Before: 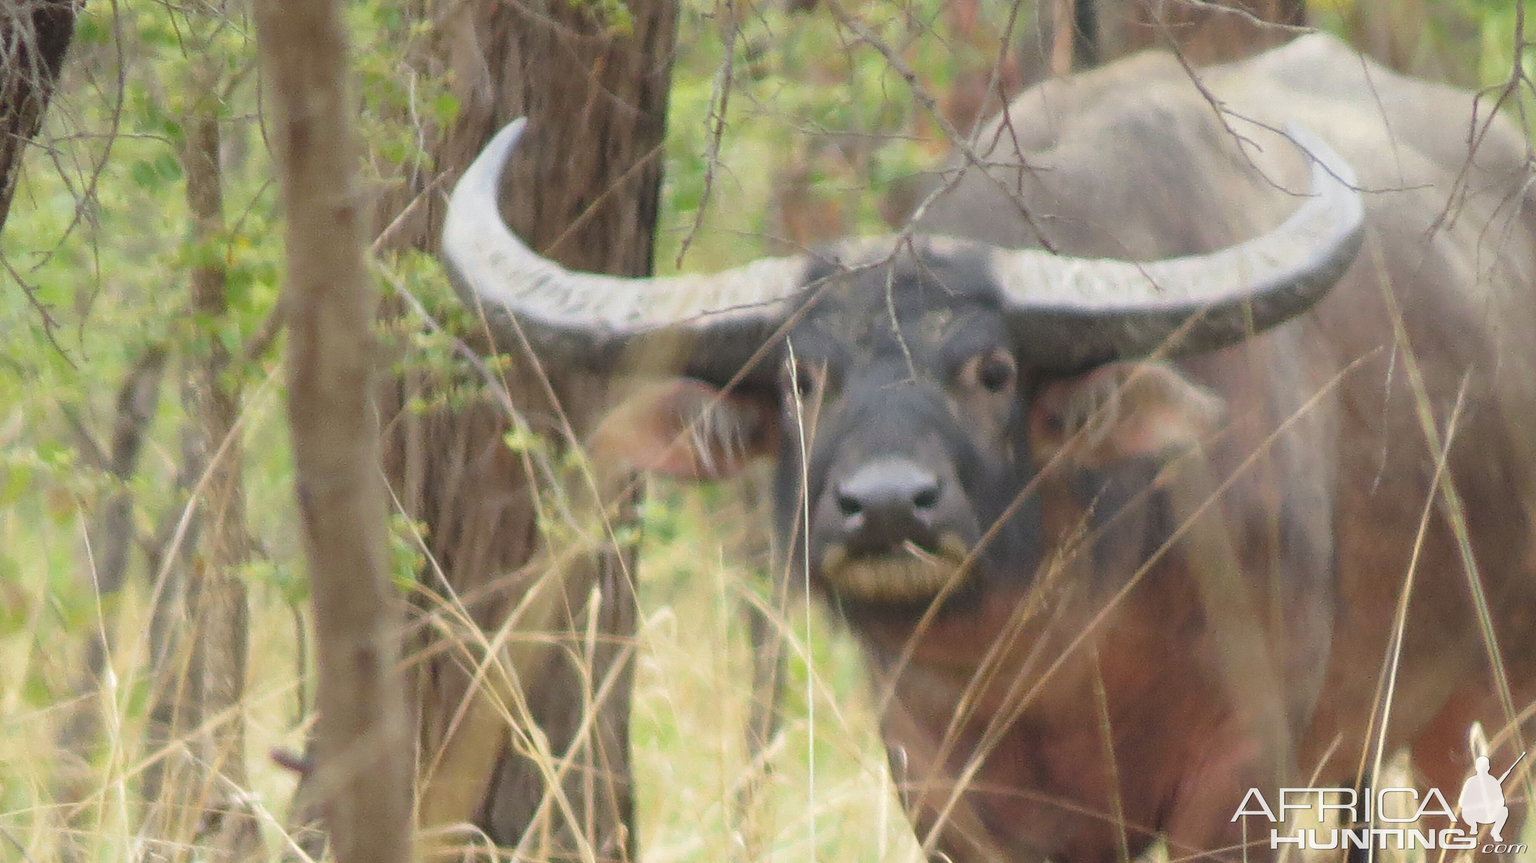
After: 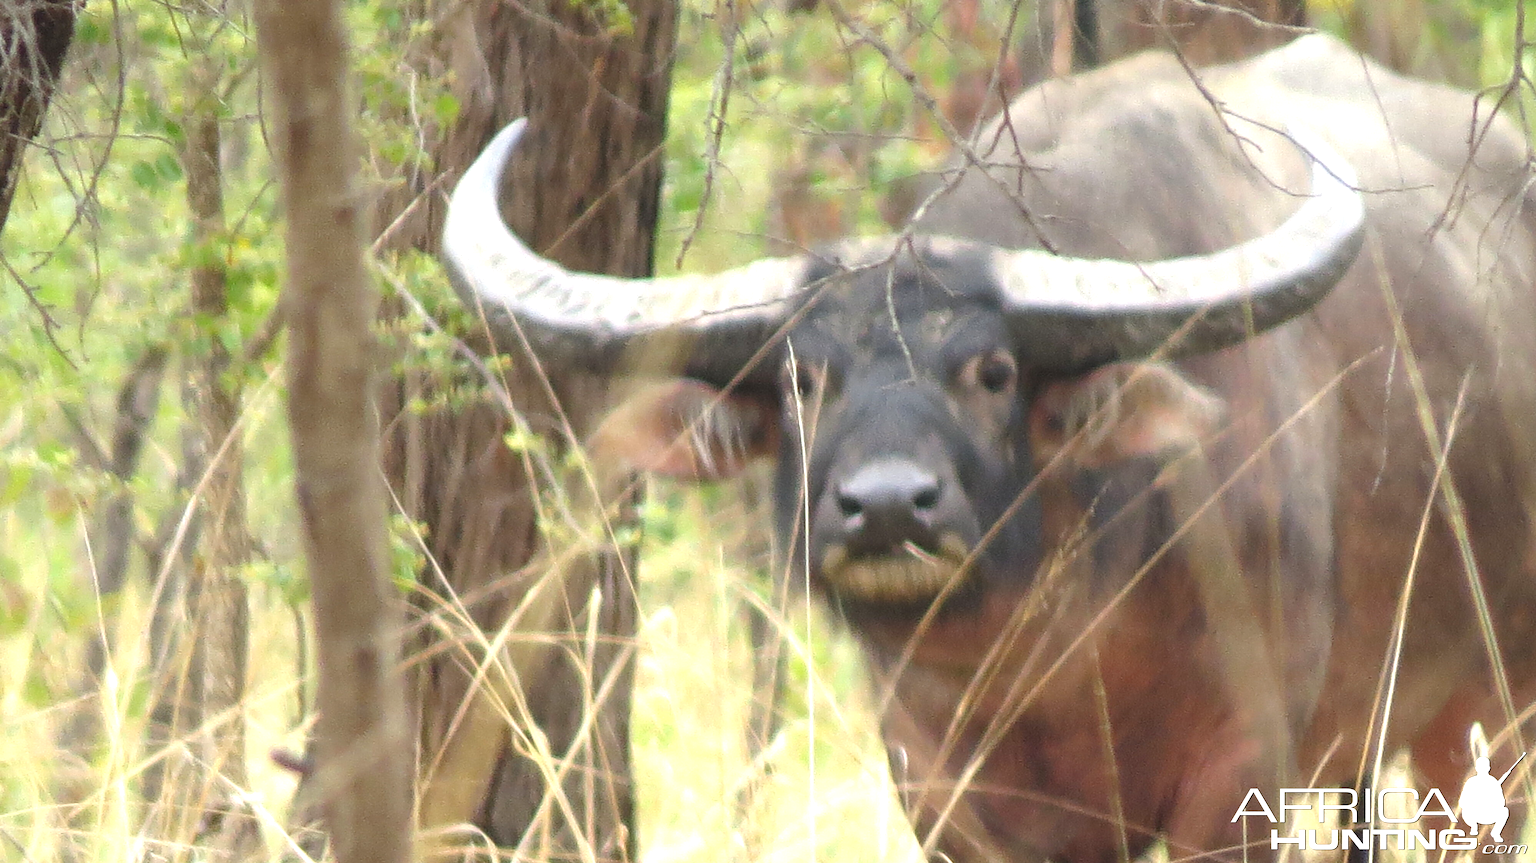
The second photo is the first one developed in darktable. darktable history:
contrast brightness saturation: brightness -0.098
exposure: black level correction 0, exposure 0.7 EV, compensate exposure bias true, compensate highlight preservation false
